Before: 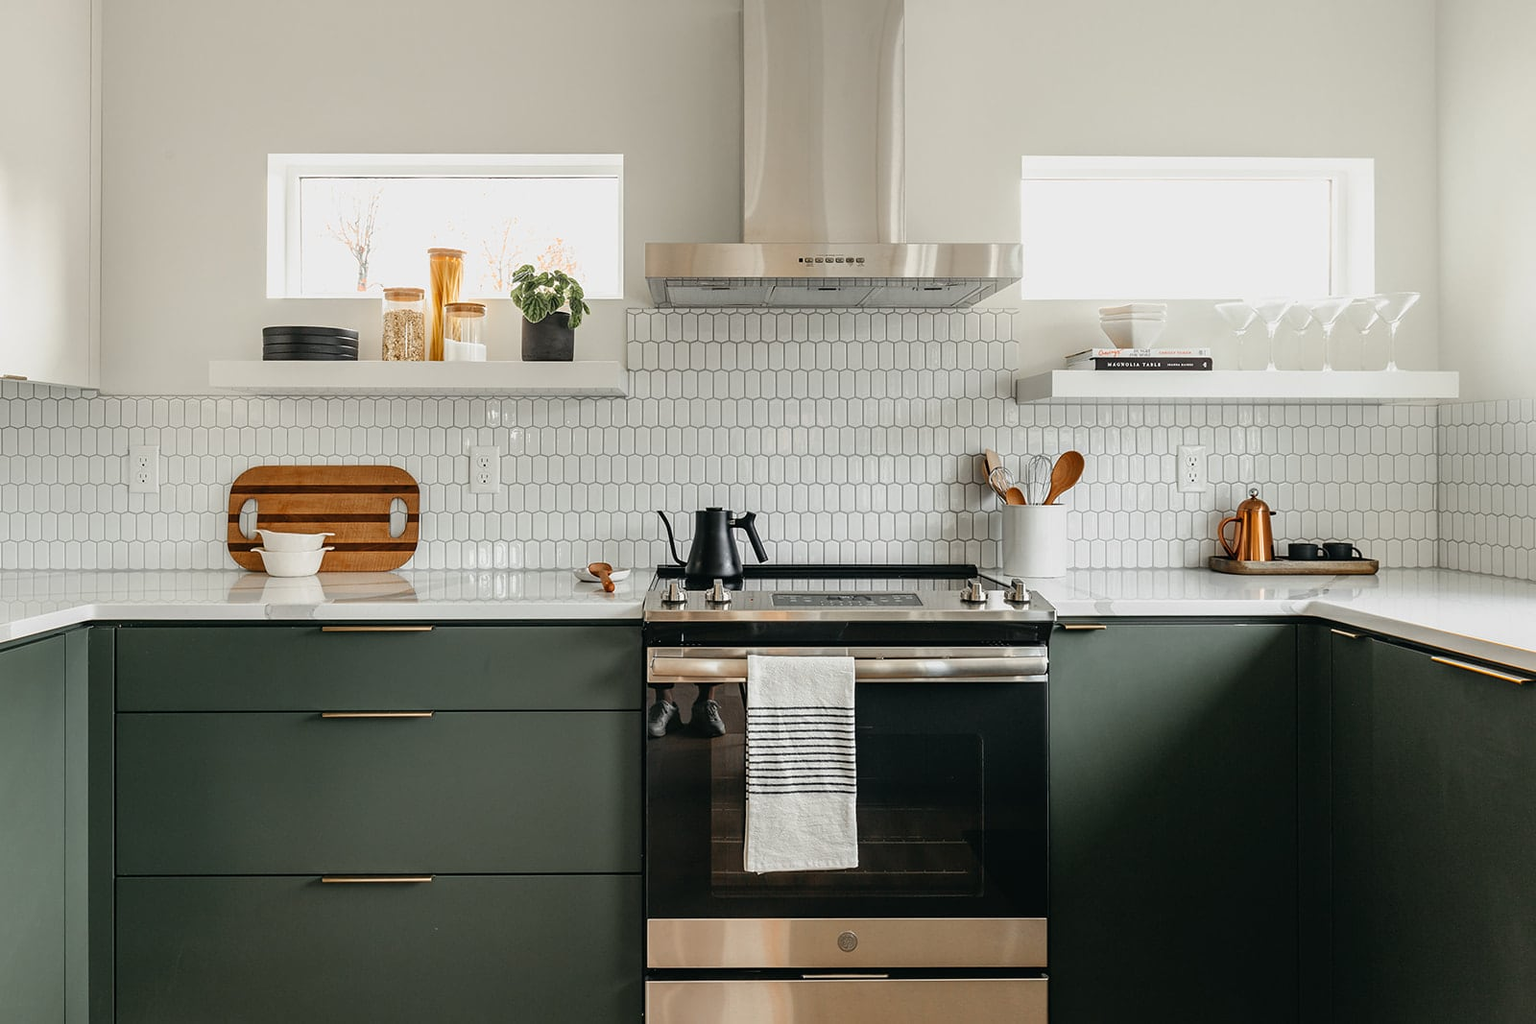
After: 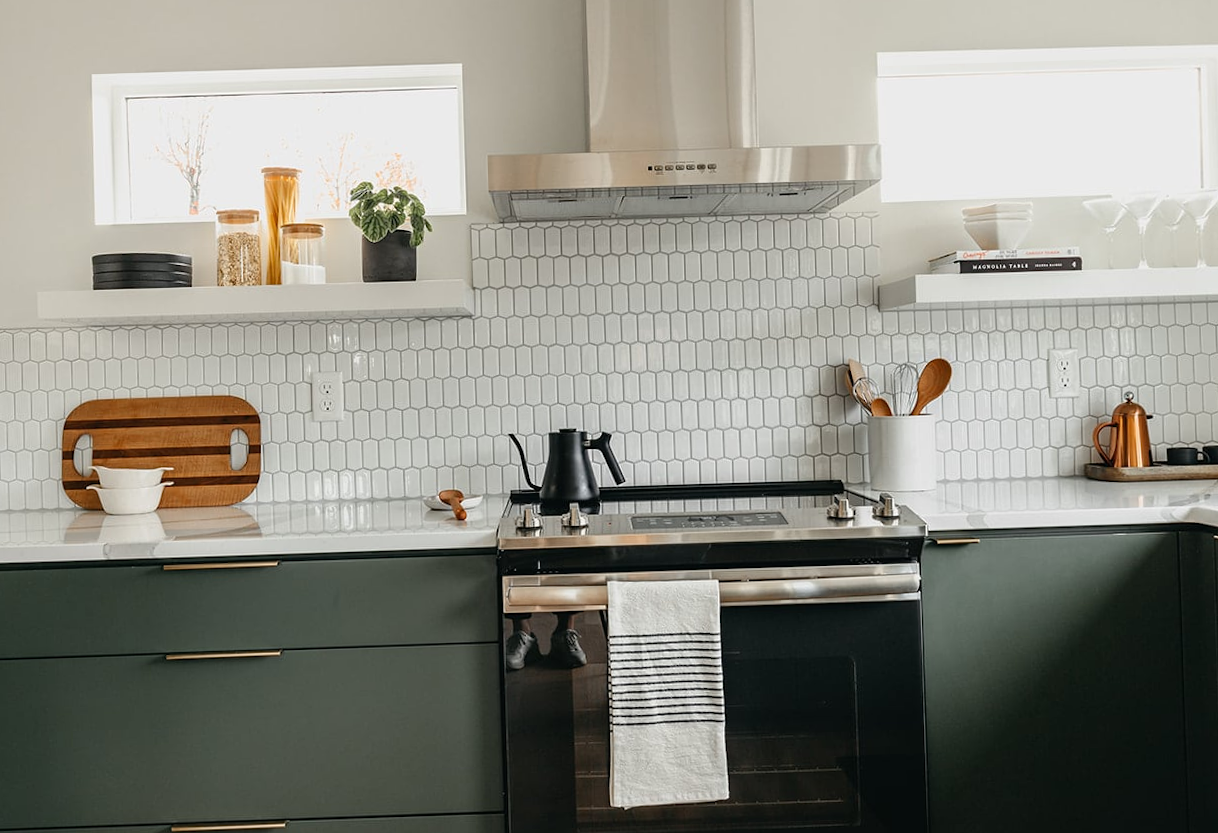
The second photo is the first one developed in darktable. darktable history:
crop and rotate: left 11.831%, top 11.346%, right 13.429%, bottom 13.899%
rotate and perspective: rotation -1.75°, automatic cropping off
